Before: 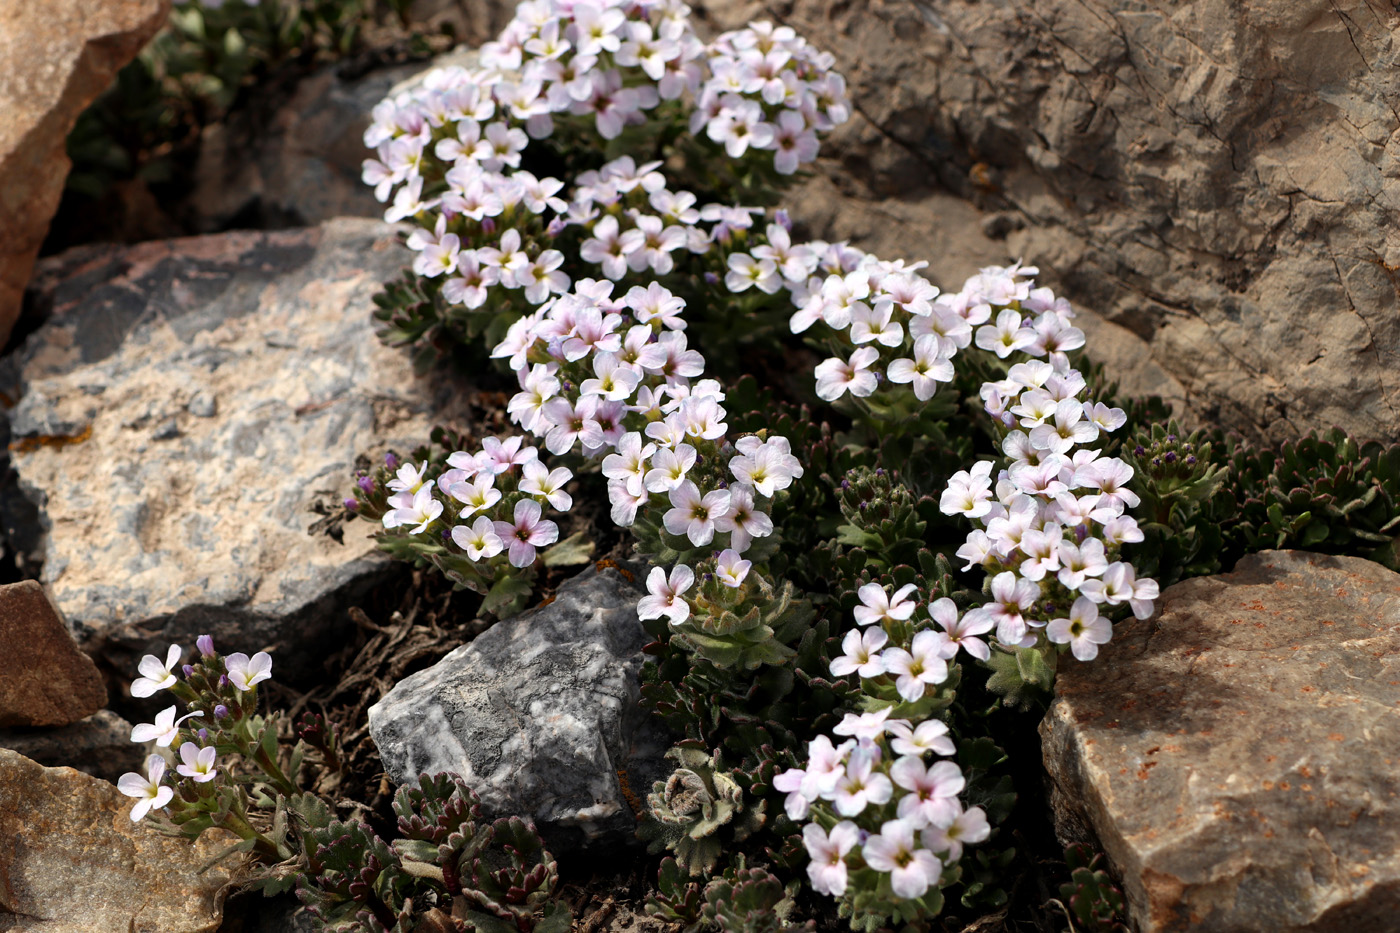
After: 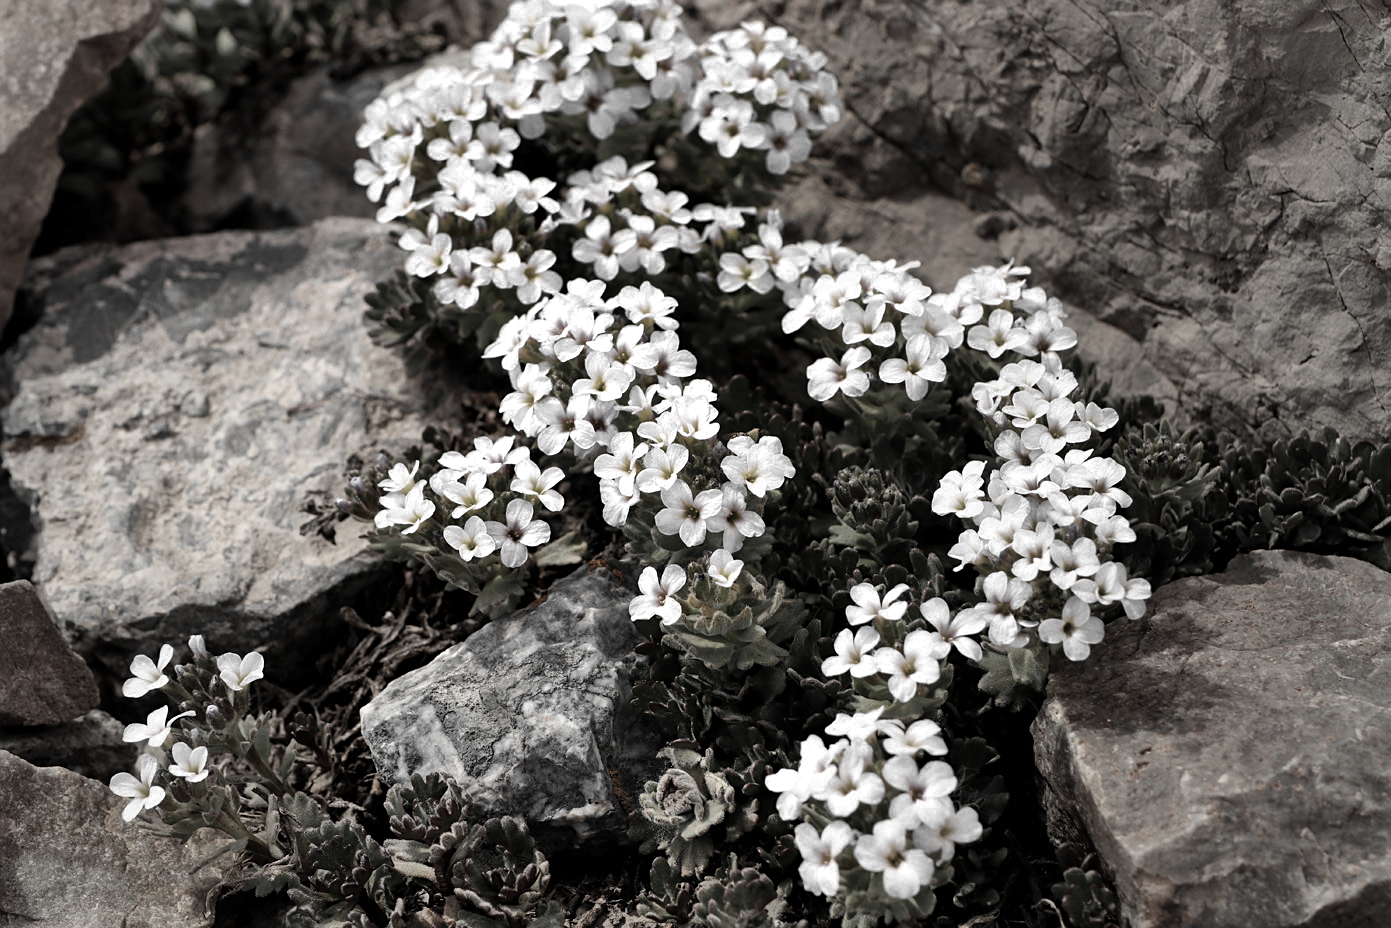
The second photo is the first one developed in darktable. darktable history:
vignetting: fall-off start 18.21%, fall-off radius 137.95%, brightness -0.207, center (-0.078, 0.066), width/height ratio 0.62, shape 0.59
crop and rotate: left 0.614%, top 0.179%, bottom 0.309%
color zones: curves: ch0 [(0, 0.613) (0.01, 0.613) (0.245, 0.448) (0.498, 0.529) (0.642, 0.665) (0.879, 0.777) (0.99, 0.613)]; ch1 [(0, 0.035) (0.121, 0.189) (0.259, 0.197) (0.415, 0.061) (0.589, 0.022) (0.732, 0.022) (0.857, 0.026) (0.991, 0.053)]
sharpen: amount 0.2
shadows and highlights: shadows 52.42, soften with gaussian
